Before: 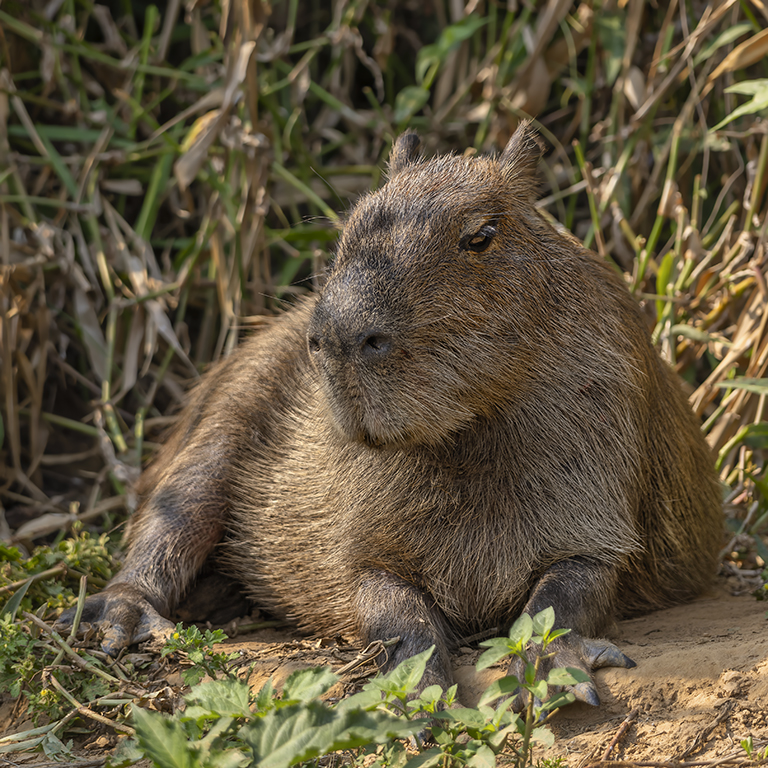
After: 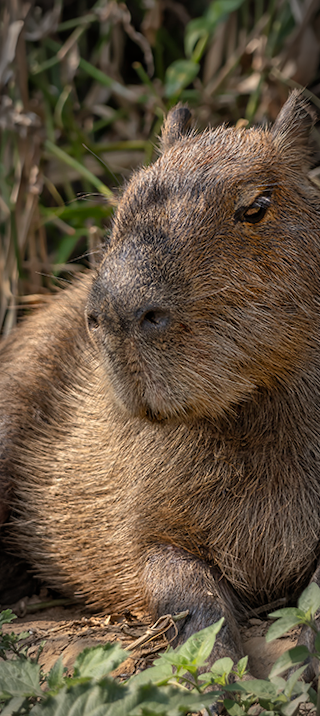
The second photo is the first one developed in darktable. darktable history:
crop: left 28.583%, right 29.231%
rotate and perspective: rotation -2°, crop left 0.022, crop right 0.978, crop top 0.049, crop bottom 0.951
vignetting: automatic ratio true
